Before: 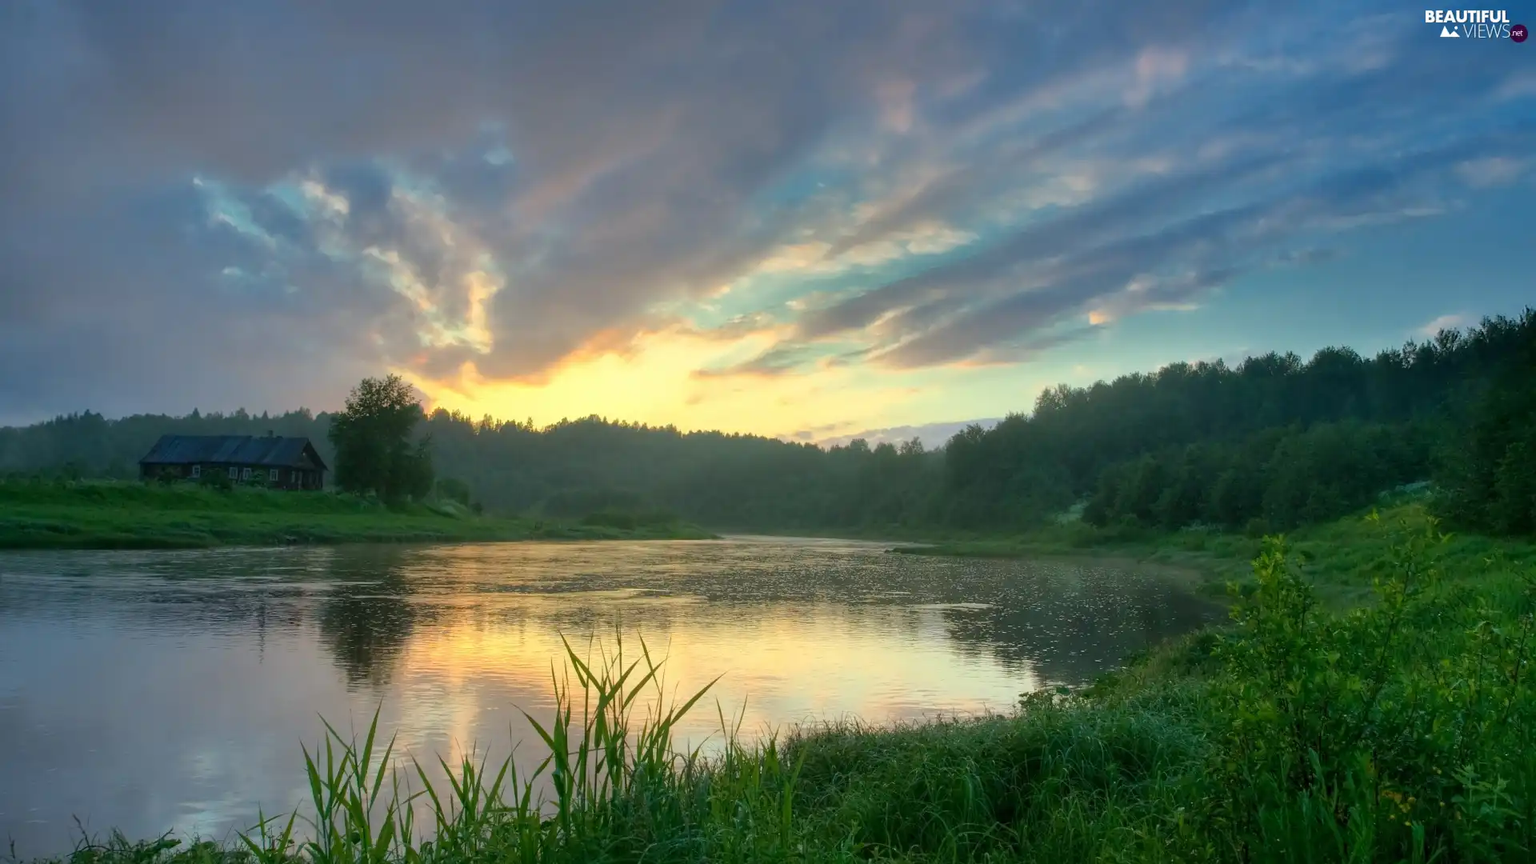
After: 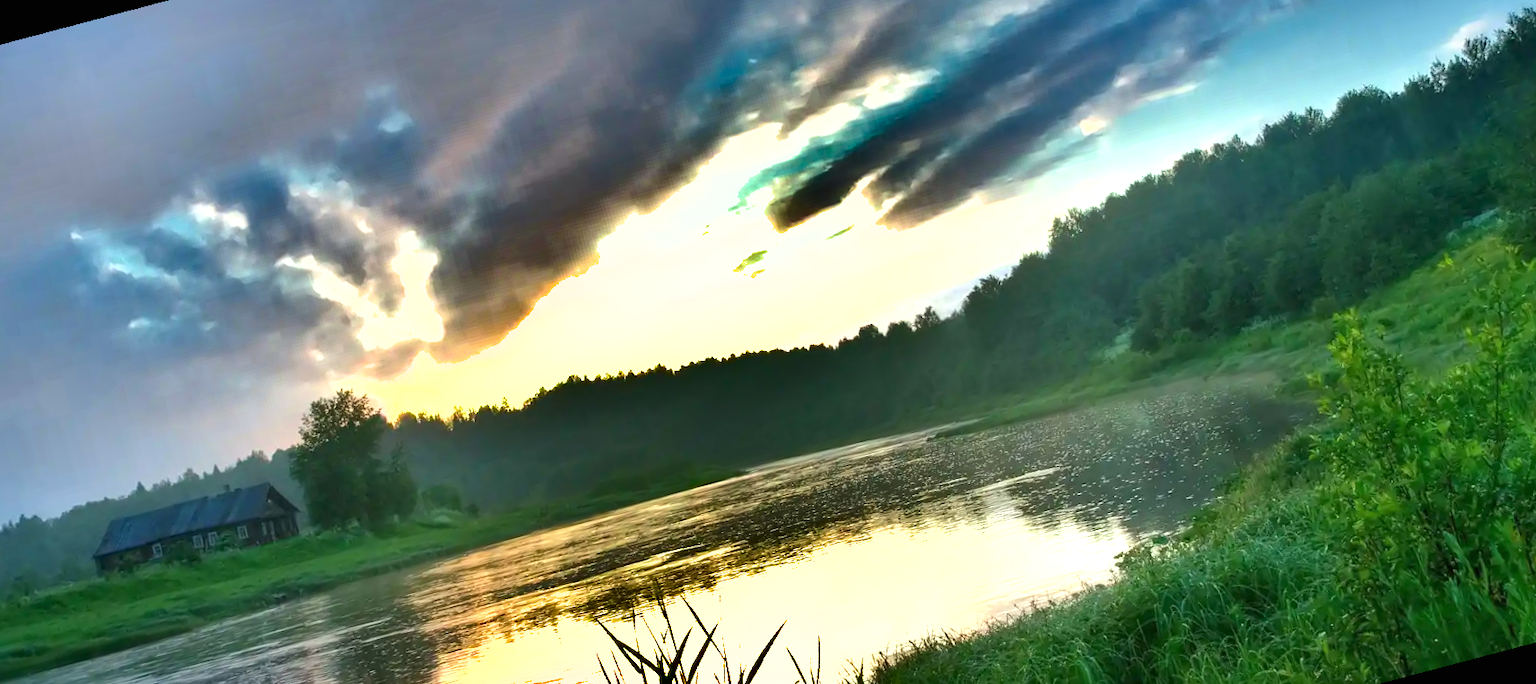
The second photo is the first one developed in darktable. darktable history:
exposure: black level correction 0, exposure 1.2 EV, compensate exposure bias true, compensate highlight preservation false
shadows and highlights: shadows 20.91, highlights -82.73, soften with gaussian
rotate and perspective: rotation -14.8°, crop left 0.1, crop right 0.903, crop top 0.25, crop bottom 0.748
